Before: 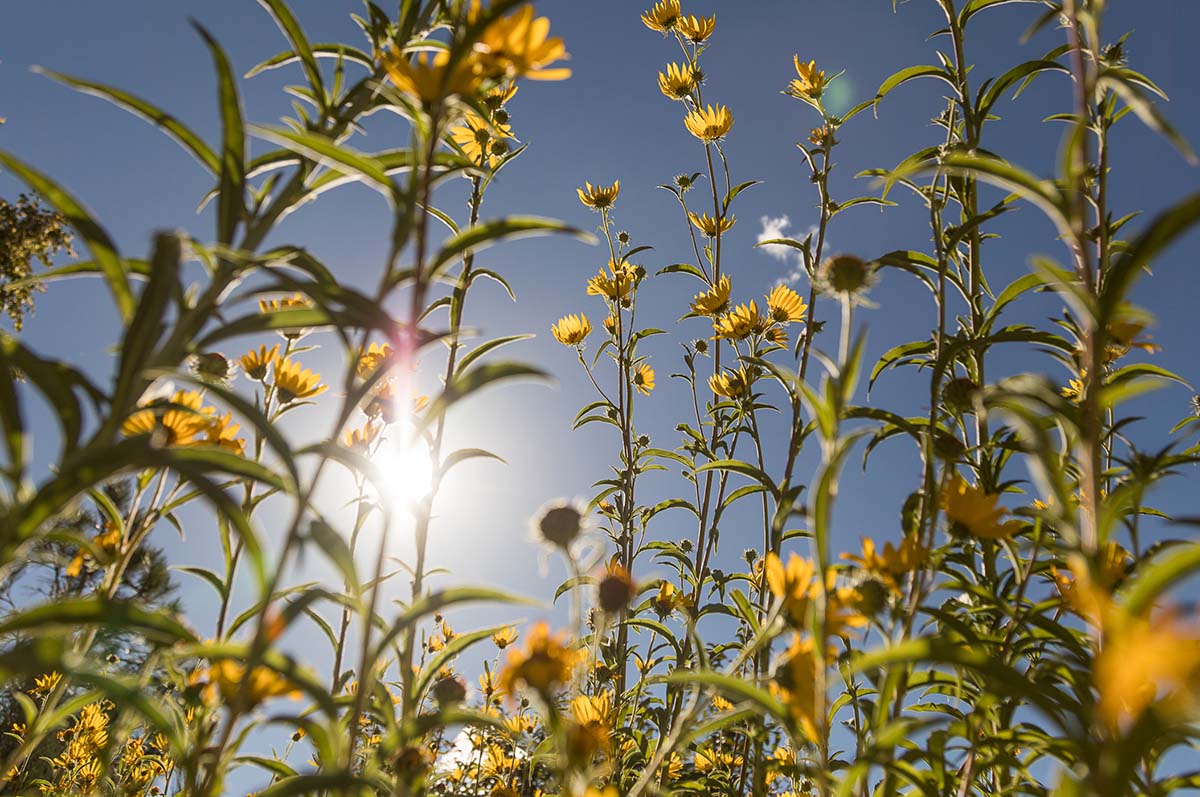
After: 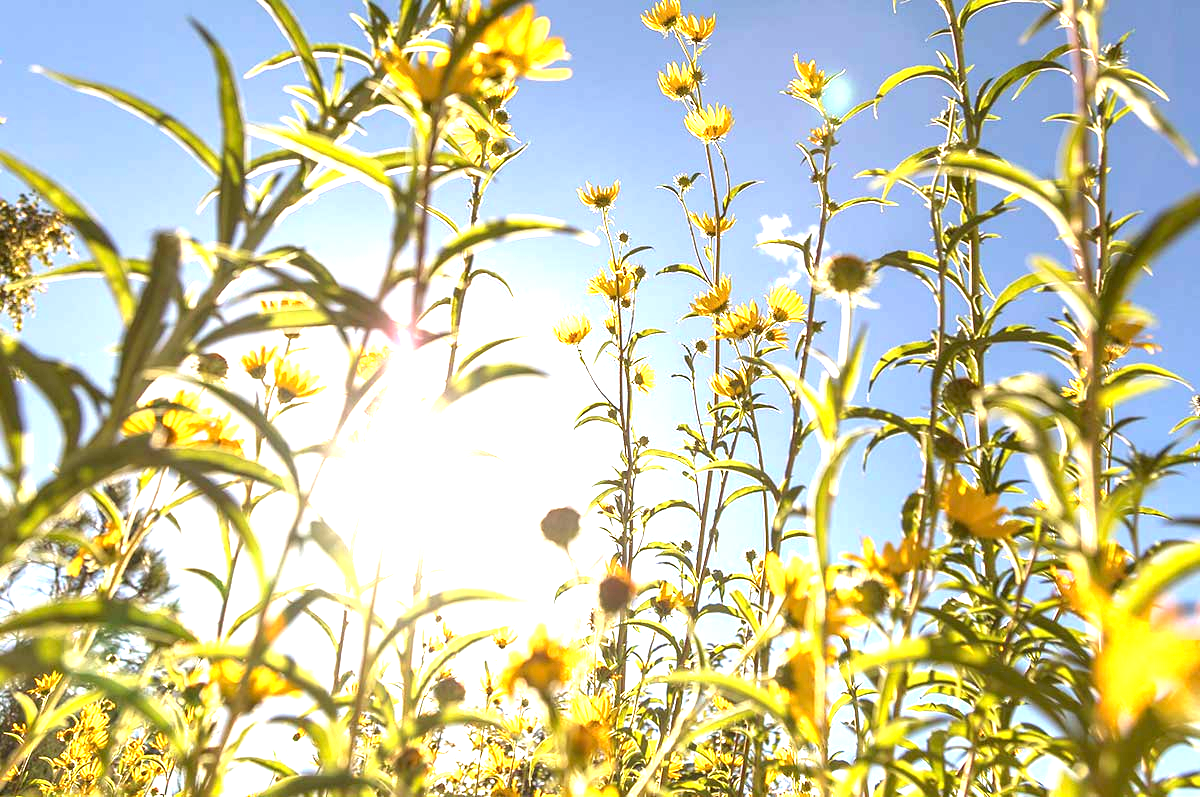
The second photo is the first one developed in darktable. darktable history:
exposure: exposure 2.035 EV, compensate highlight preservation false
